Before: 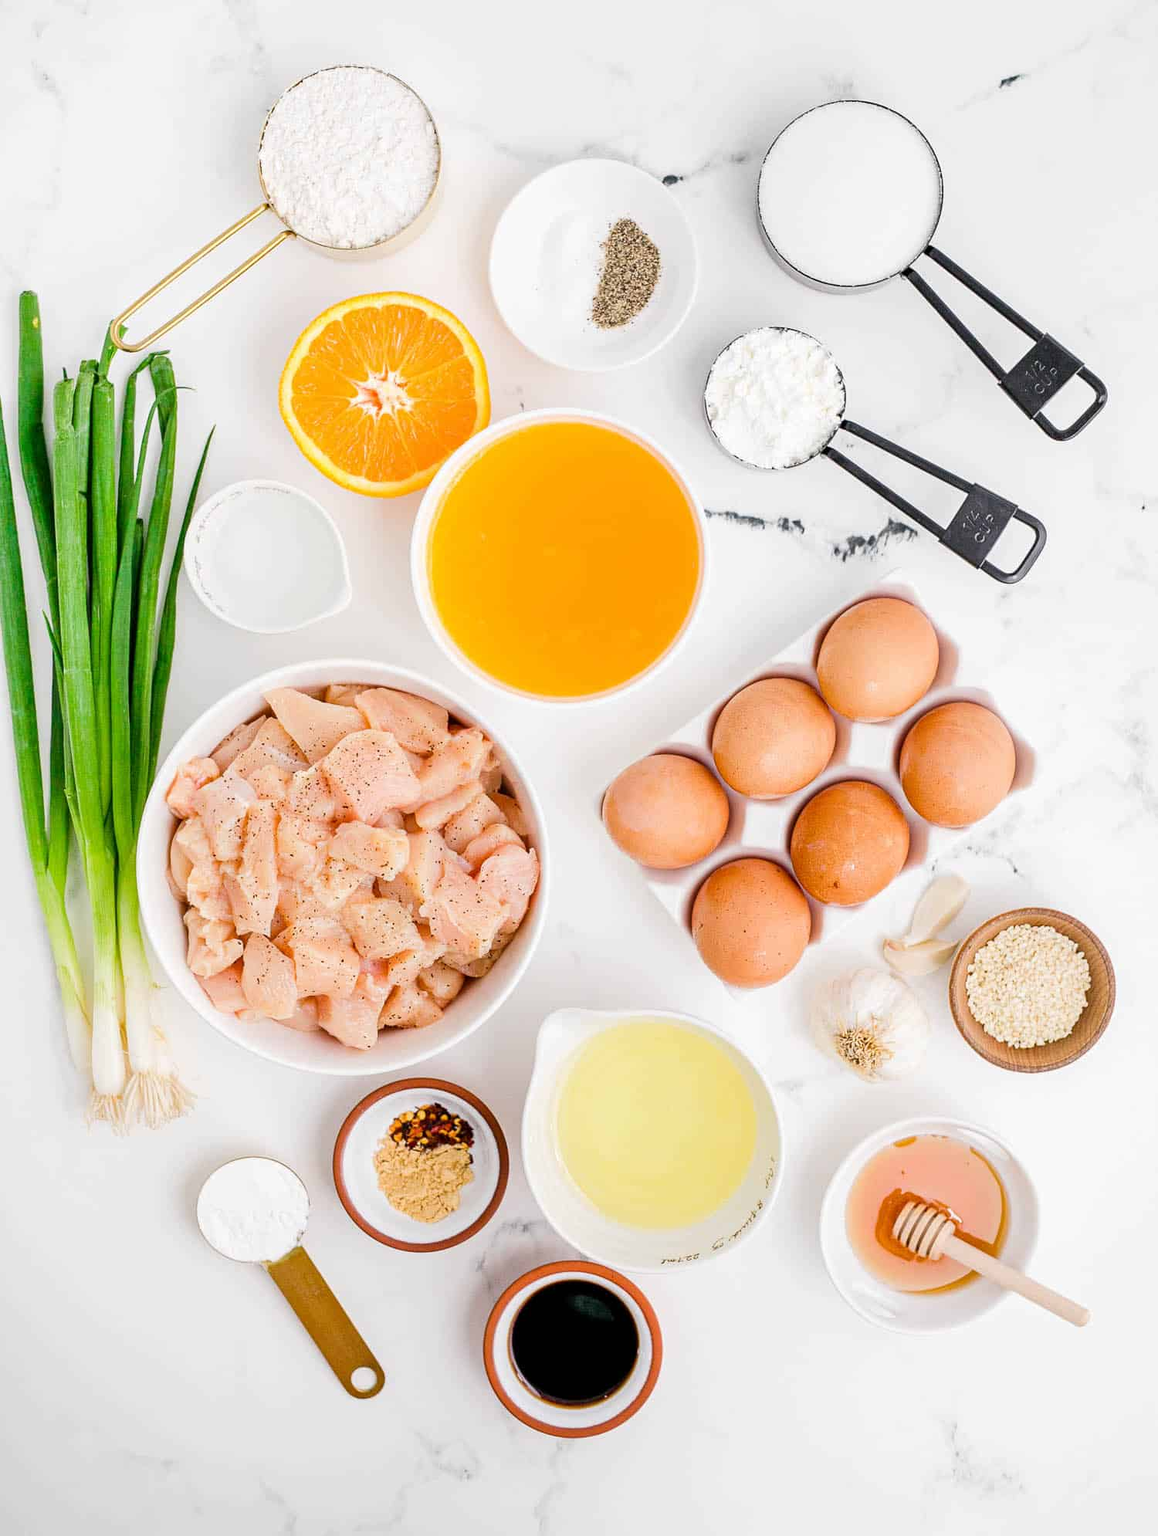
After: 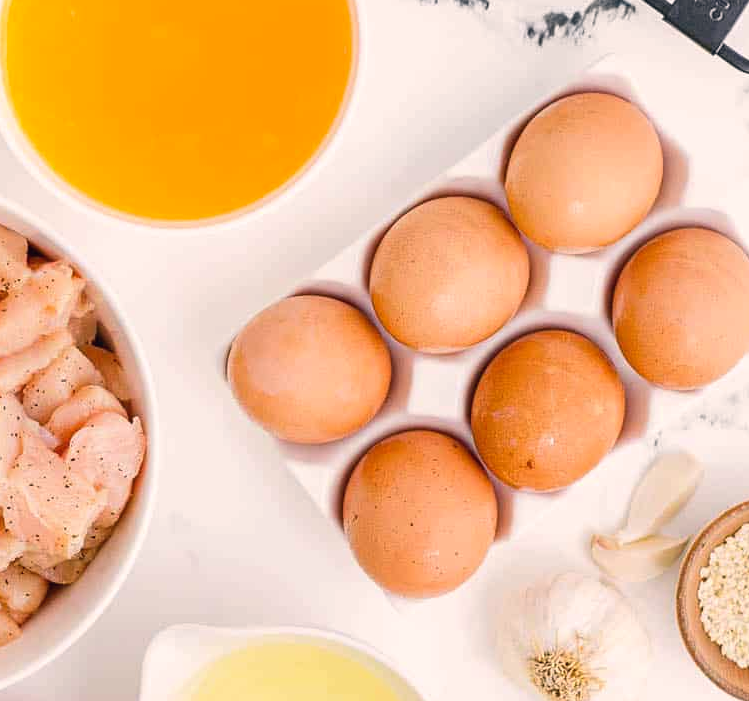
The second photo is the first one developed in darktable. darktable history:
crop: left 36.912%, top 34.278%, right 13.128%, bottom 30.465%
color correction: highlights a* 5.47, highlights b* 5.28, shadows a* -4.34, shadows b* -5.04
